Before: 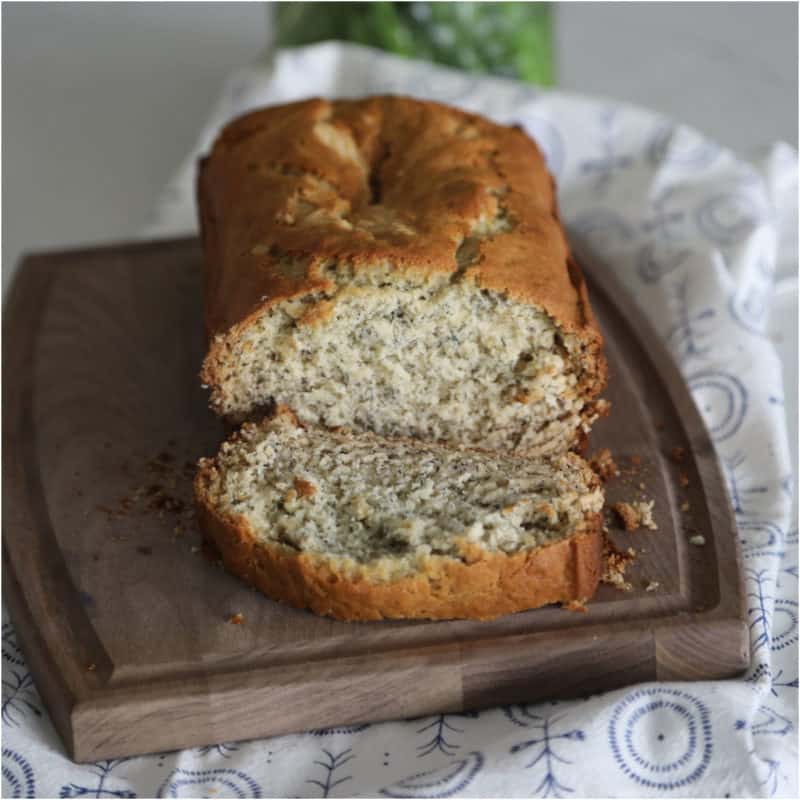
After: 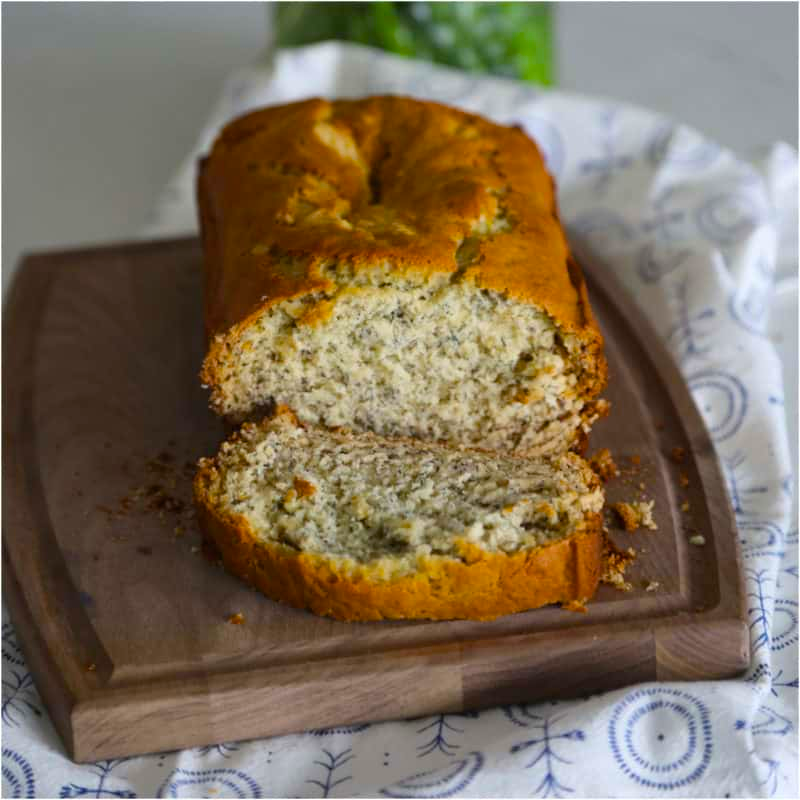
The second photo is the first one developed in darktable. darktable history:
color balance rgb: linear chroma grading › global chroma 14.49%, perceptual saturation grading › global saturation 36.741%
